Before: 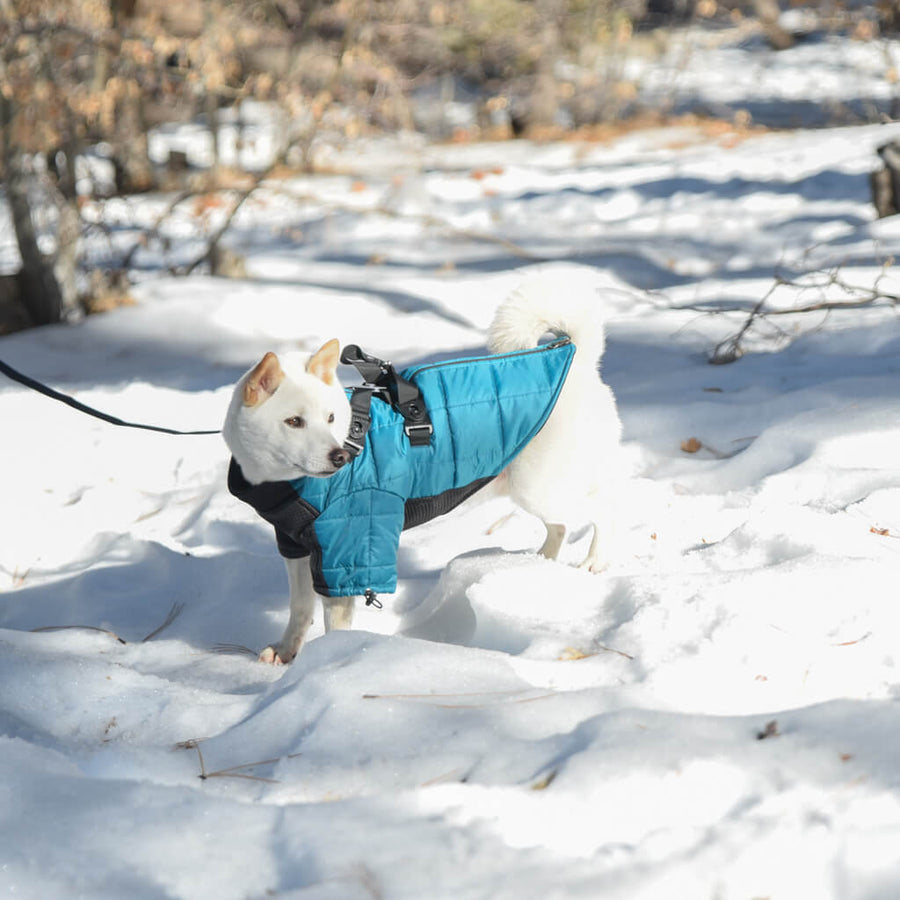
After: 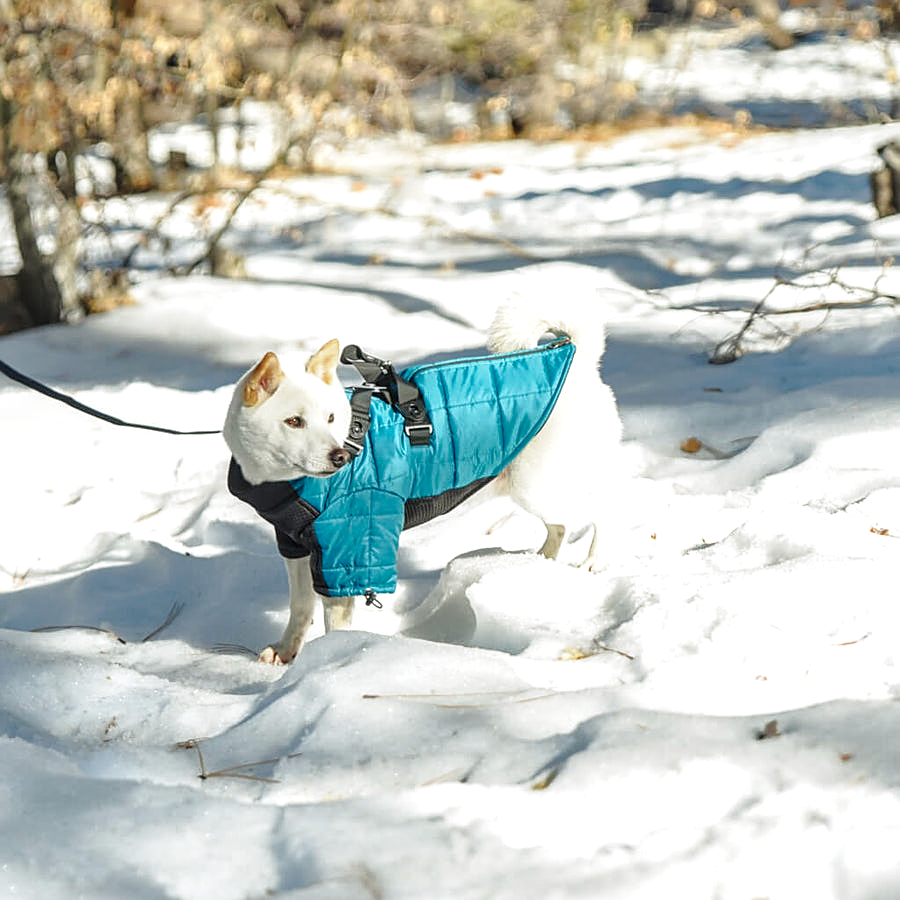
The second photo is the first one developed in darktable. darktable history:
rgb curve: curves: ch2 [(0, 0) (0.567, 0.512) (1, 1)], mode RGB, independent channels
local contrast: detail 130%
shadows and highlights: on, module defaults
exposure: exposure 0.127 EV, compensate highlight preservation false
sharpen: on, module defaults
base curve: curves: ch0 [(0, 0) (0.036, 0.025) (0.121, 0.166) (0.206, 0.329) (0.605, 0.79) (1, 1)], preserve colors none
